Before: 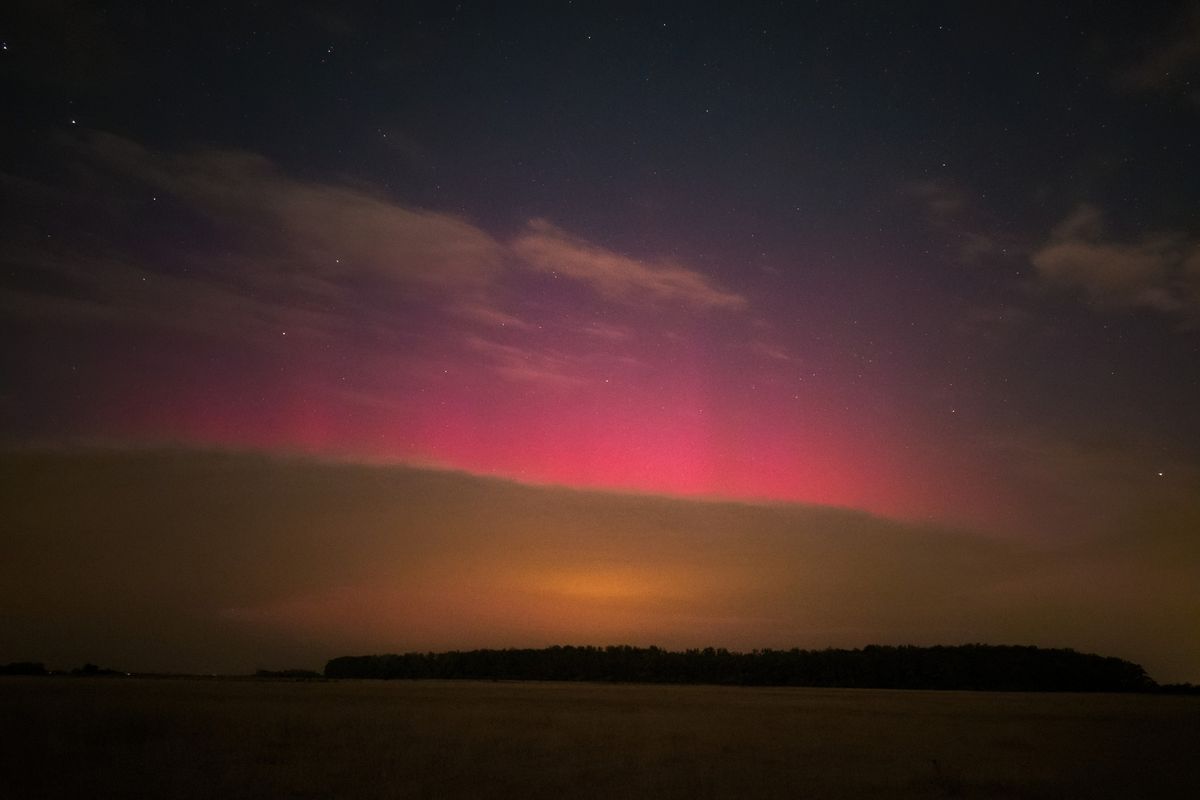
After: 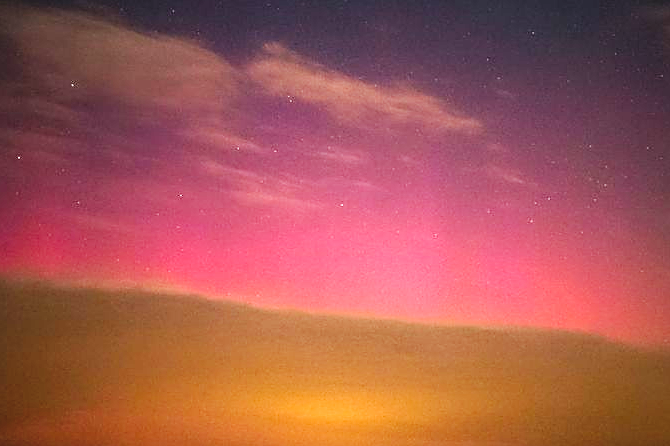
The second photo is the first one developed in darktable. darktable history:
crop and rotate: left 22.13%, top 22.054%, right 22.026%, bottom 22.102%
sharpen: on, module defaults
exposure: black level correction 0, exposure 0.7 EV, compensate exposure bias true, compensate highlight preservation false
base curve: curves: ch0 [(0, 0) (0.036, 0.025) (0.121, 0.166) (0.206, 0.329) (0.605, 0.79) (1, 1)], preserve colors none
